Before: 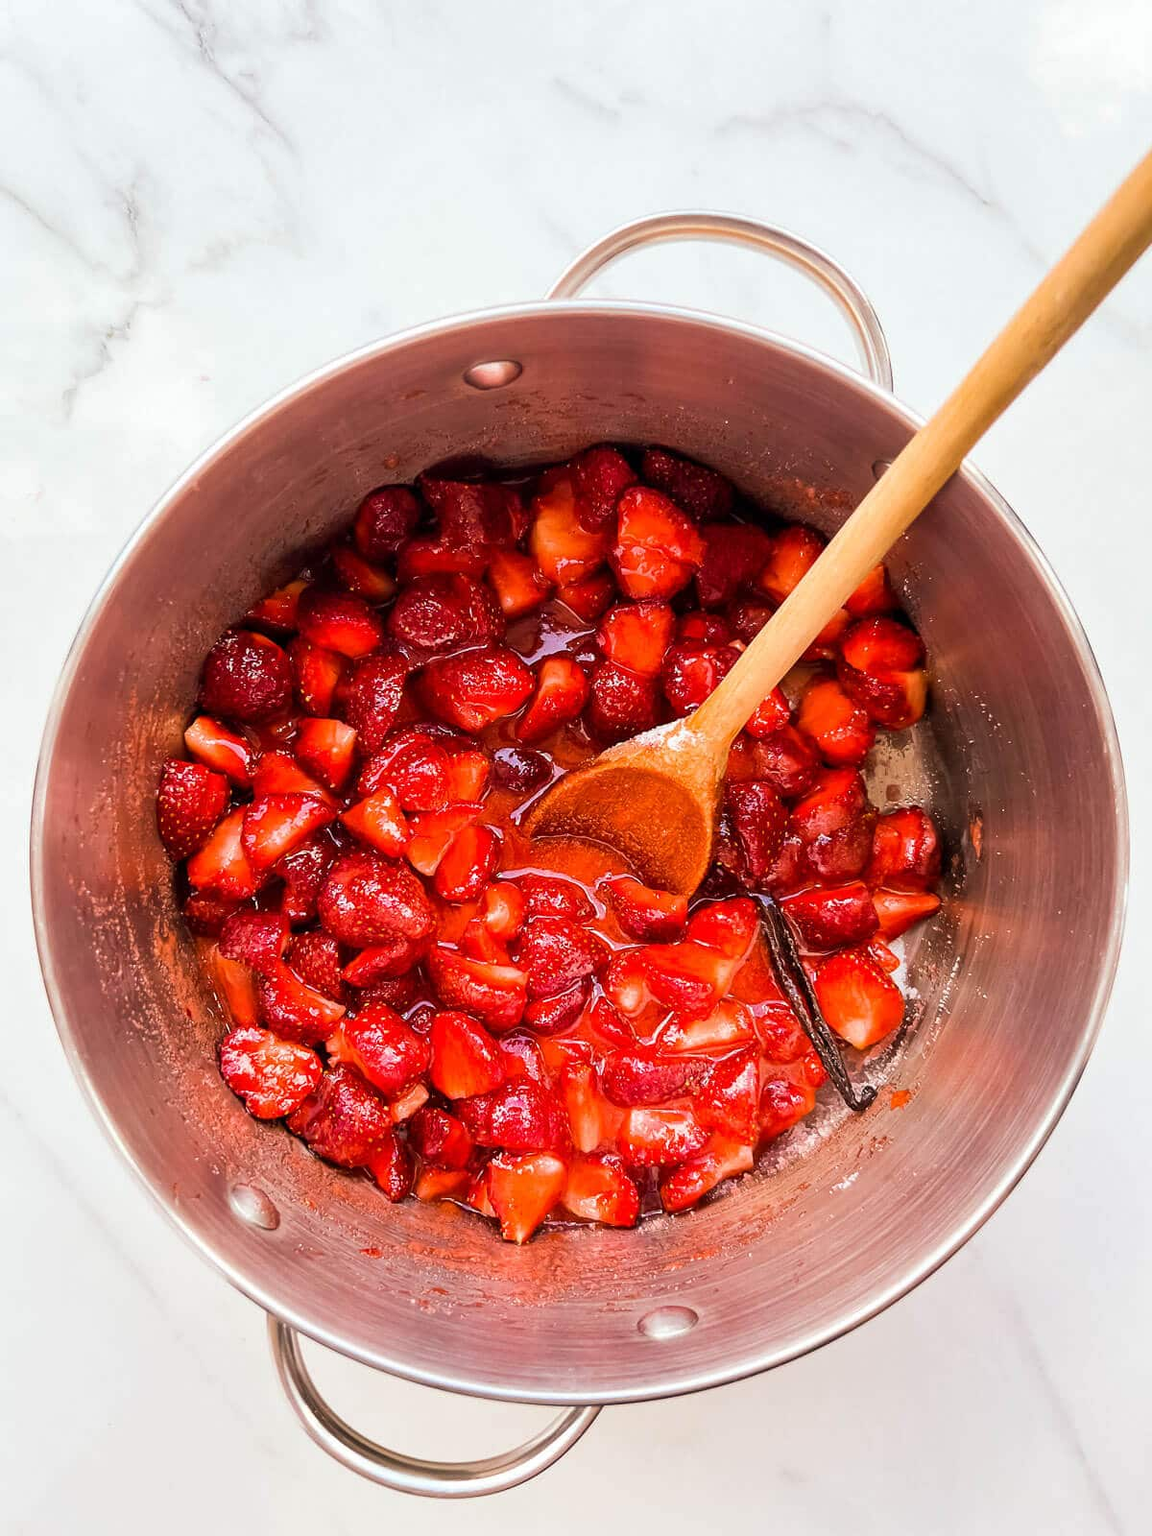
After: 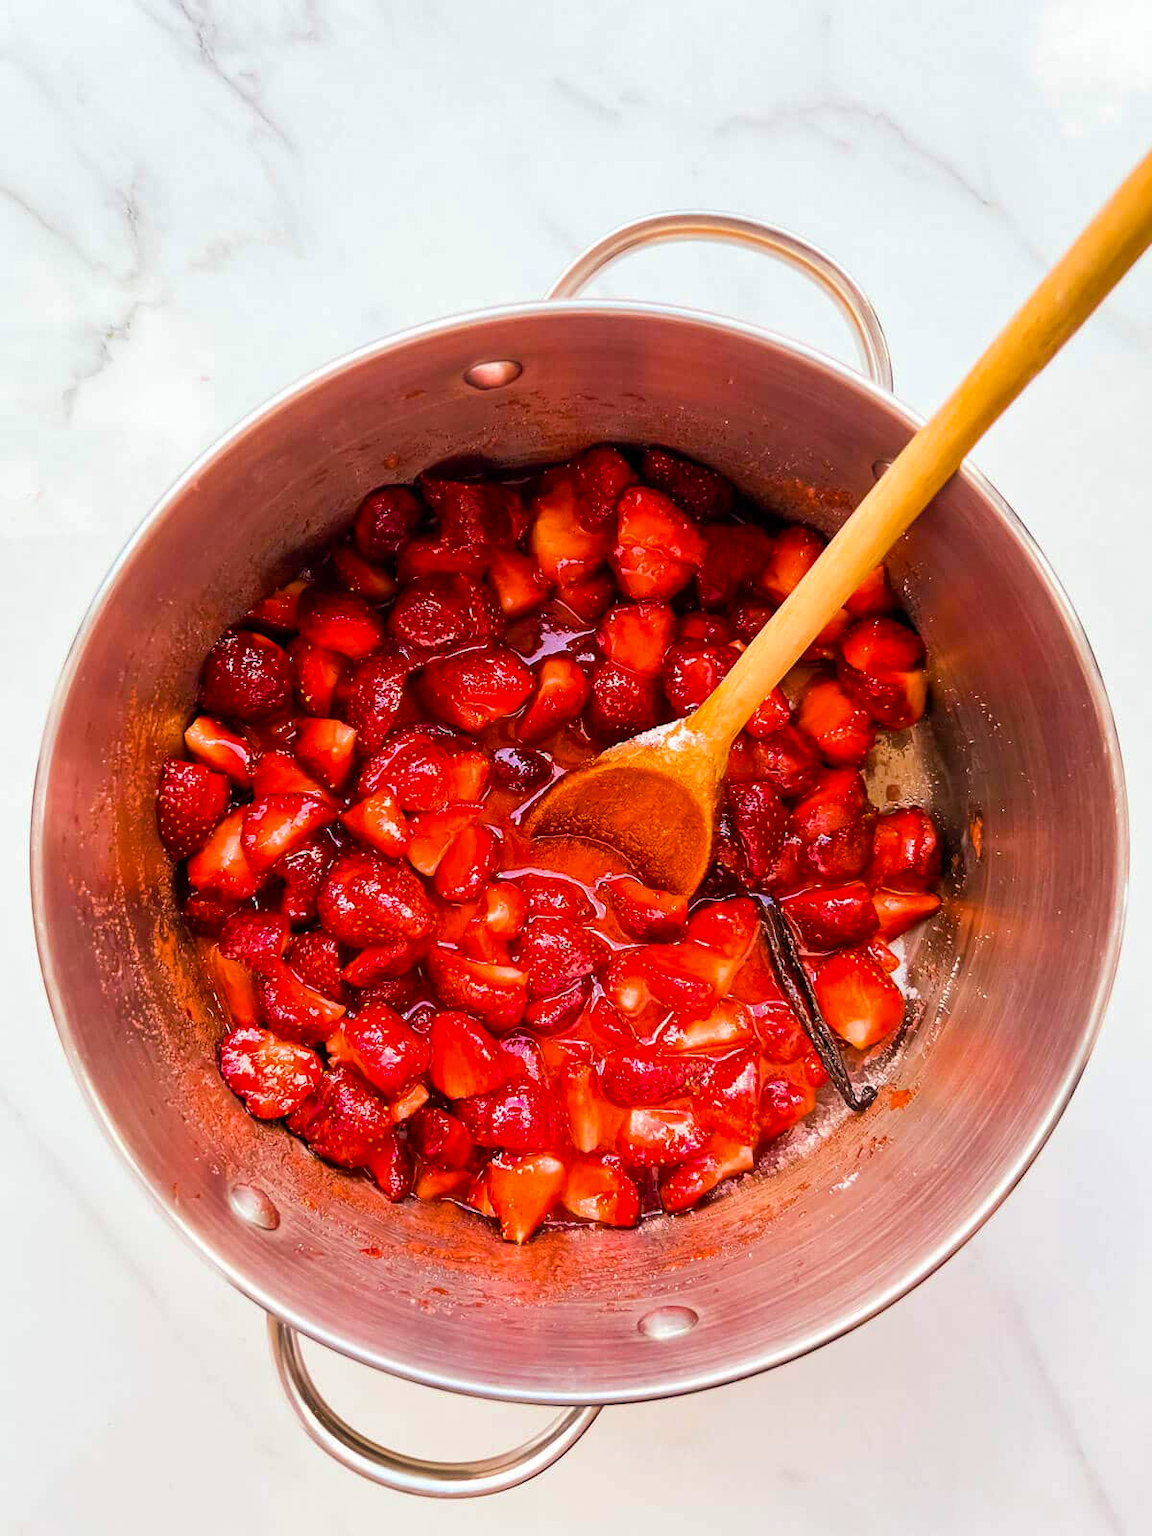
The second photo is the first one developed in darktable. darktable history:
color balance rgb: perceptual saturation grading › global saturation 25.828%, global vibrance 20%
